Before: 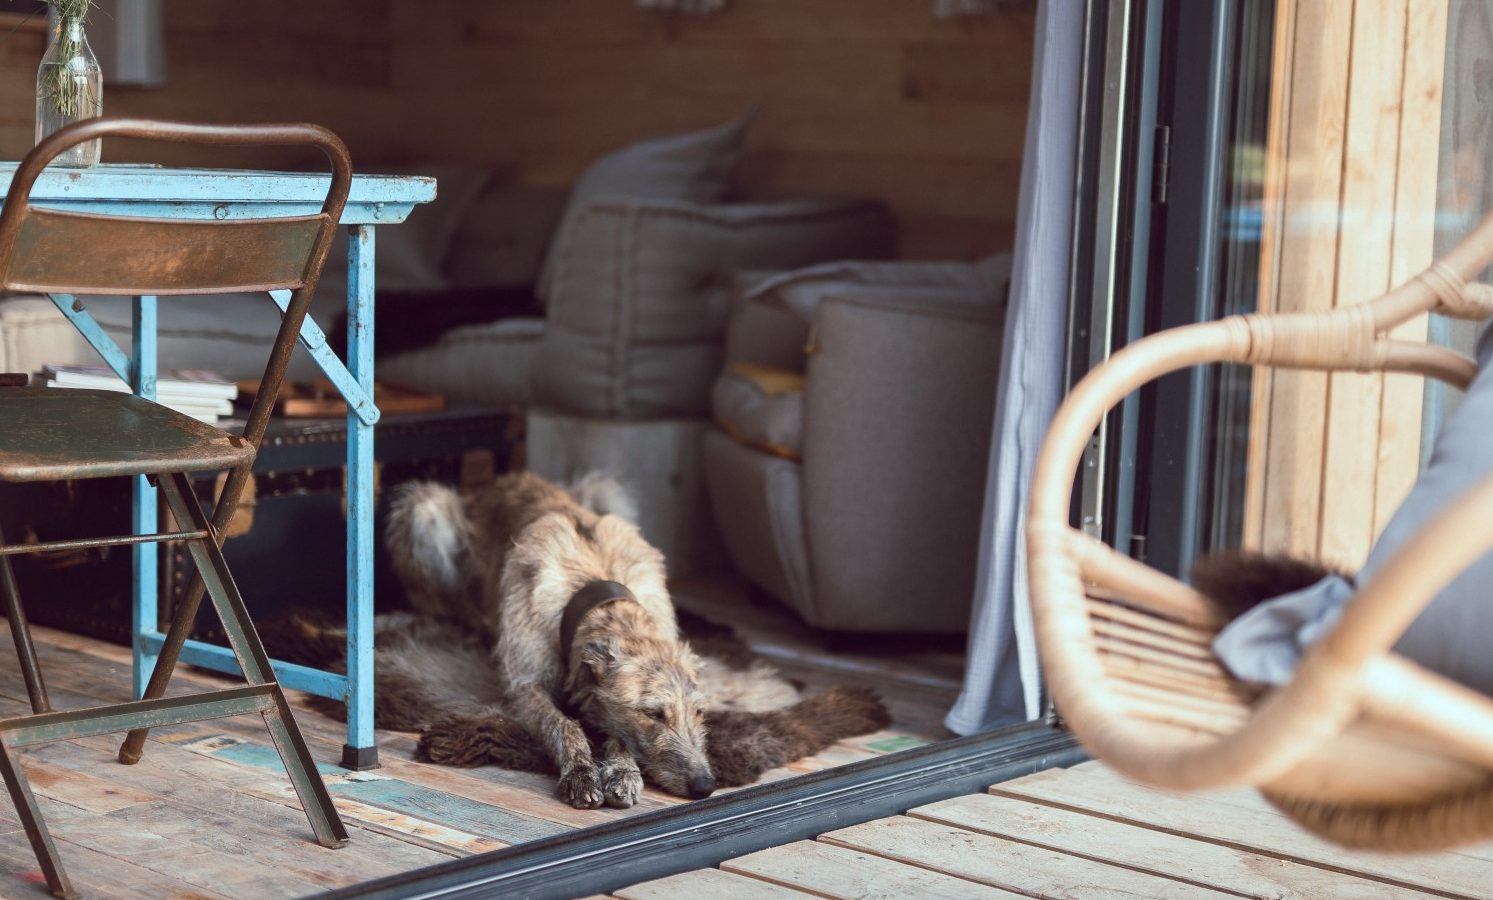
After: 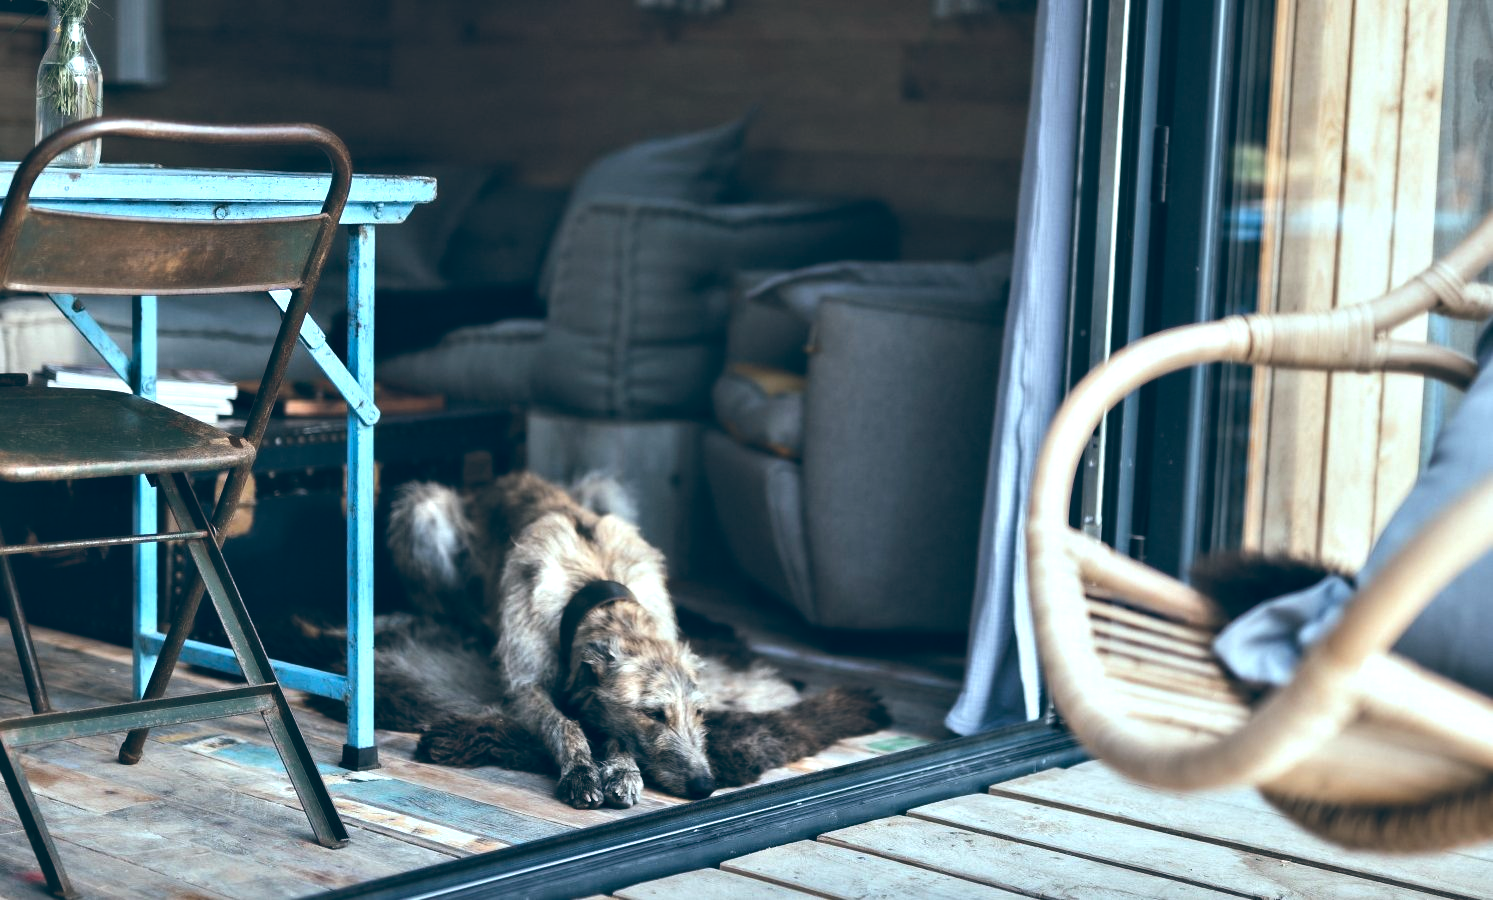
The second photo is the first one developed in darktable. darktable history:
color balance: lift [1.016, 0.983, 1, 1.017], gamma [0.958, 1, 1, 1], gain [0.981, 1.007, 0.993, 1.002], input saturation 118.26%, contrast 13.43%, contrast fulcrum 21.62%, output saturation 82.76%
contrast equalizer: y [[0.513, 0.565, 0.608, 0.562, 0.512, 0.5], [0.5 ×6], [0.5, 0.5, 0.5, 0.528, 0.598, 0.658], [0 ×6], [0 ×6]]
white balance: red 0.925, blue 1.046
